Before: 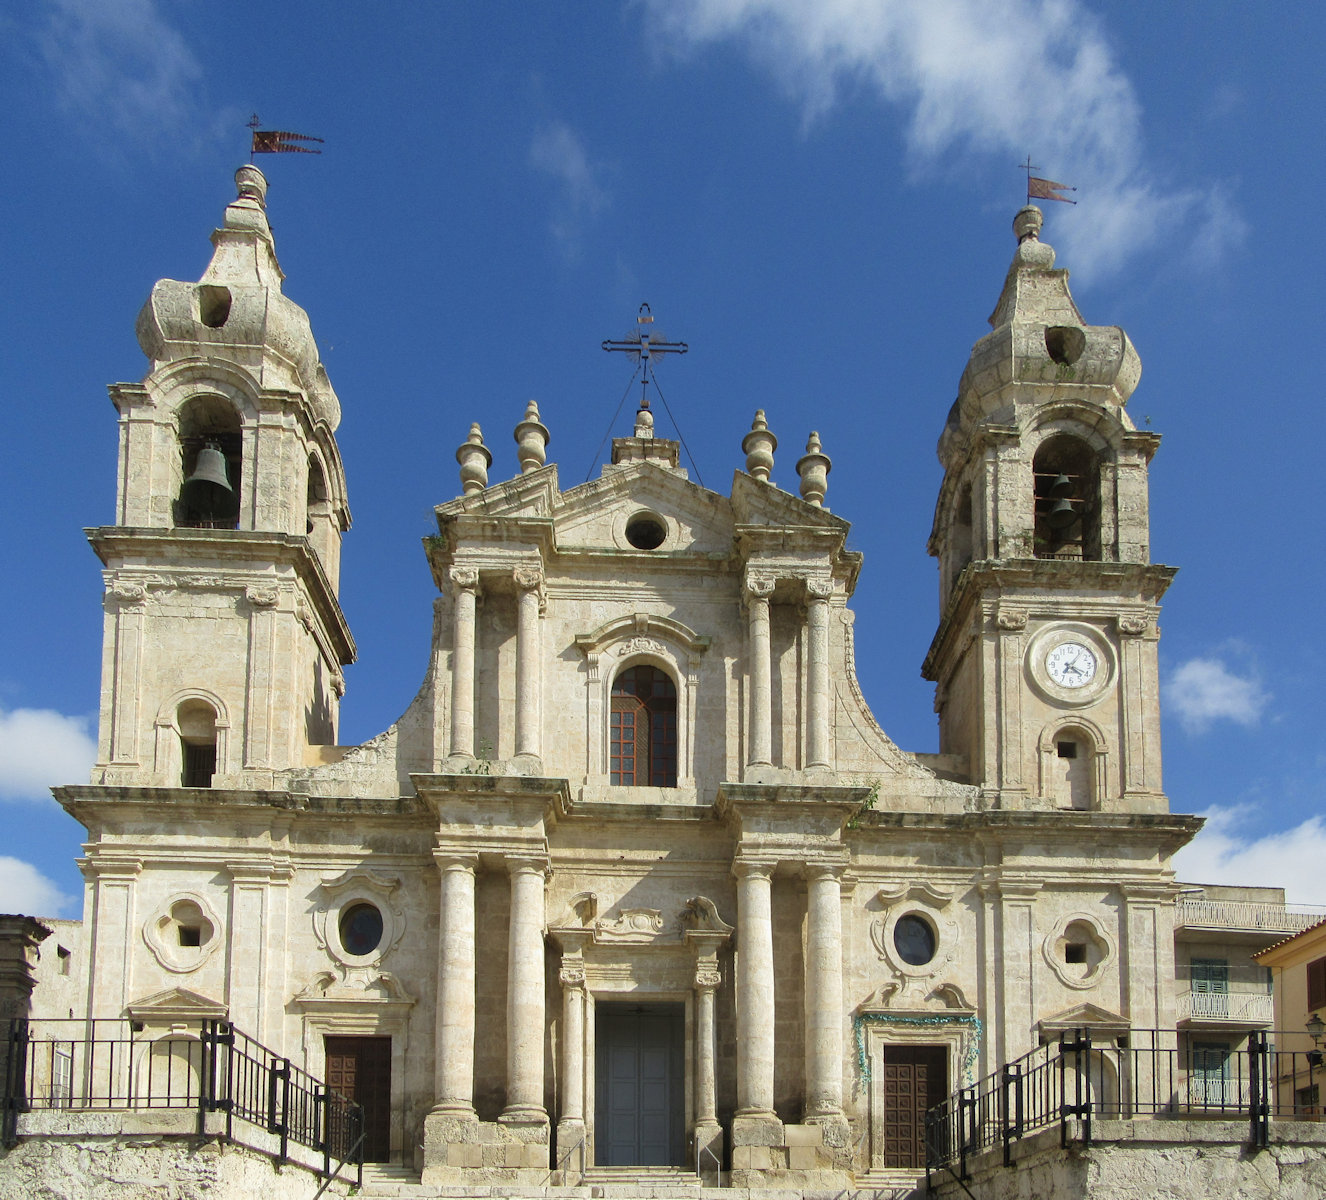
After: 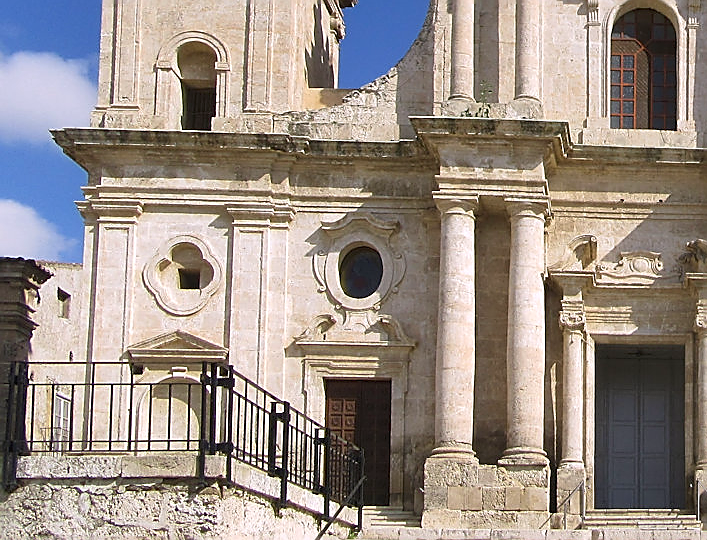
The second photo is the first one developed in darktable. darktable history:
crop and rotate: top 54.778%, right 46.61%, bottom 0.159%
white balance: red 1.05, blue 1.072
shadows and highlights: shadows 5, soften with gaussian
sharpen: radius 1.4, amount 1.25, threshold 0.7
